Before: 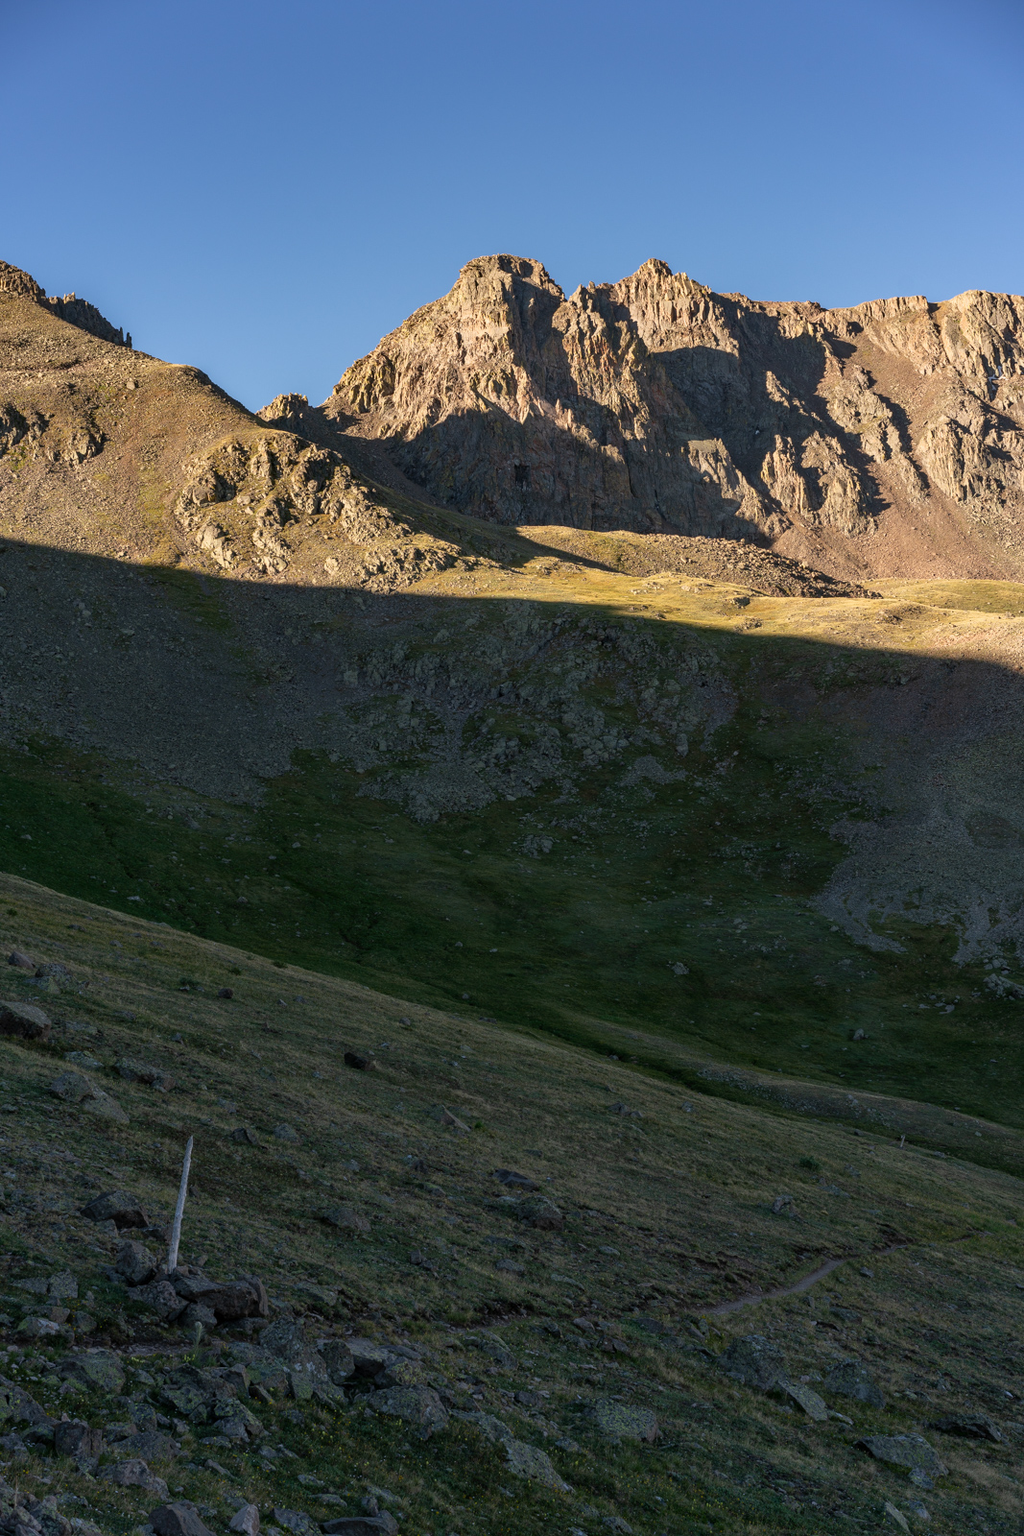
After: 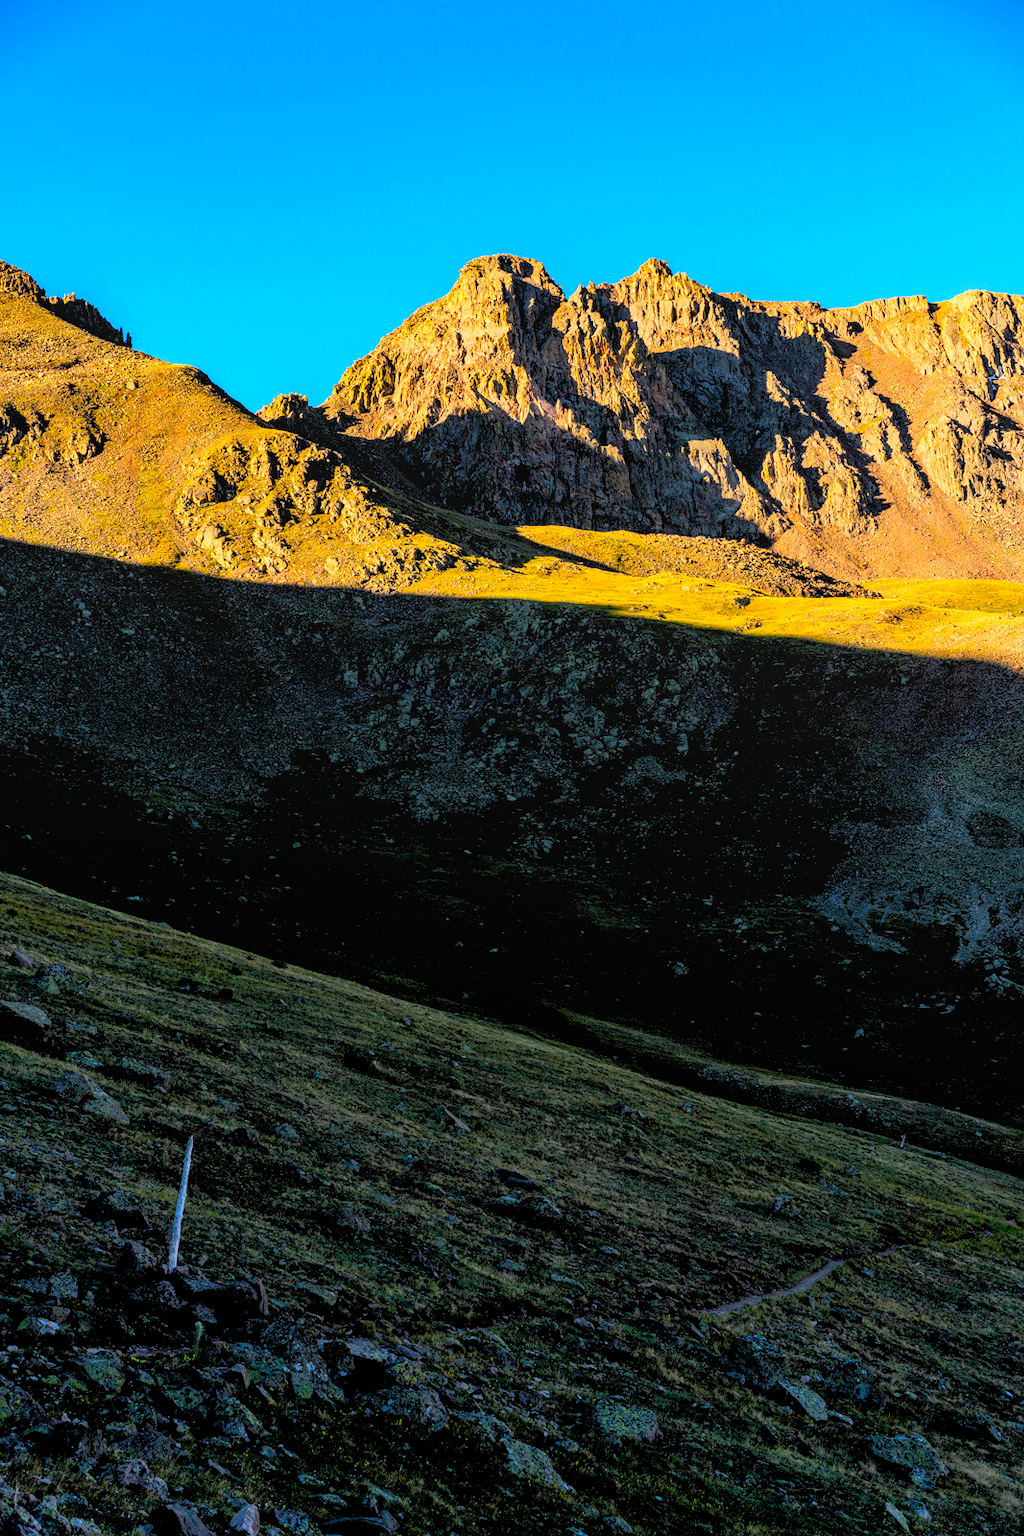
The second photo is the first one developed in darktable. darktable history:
rgb levels: levels [[0.029, 0.461, 0.922], [0, 0.5, 1], [0, 0.5, 1]]
contrast brightness saturation: contrast 0.2, brightness 0.16, saturation 0.22
color balance rgb: linear chroma grading › global chroma 23.15%, perceptual saturation grading › global saturation 28.7%, perceptual saturation grading › mid-tones 12.04%, perceptual saturation grading › shadows 10.19%, global vibrance 22.22%
exposure: exposure 0.29 EV, compensate highlight preservation false
color correction: highlights a* -0.772, highlights b* -8.92
local contrast: detail 110%
